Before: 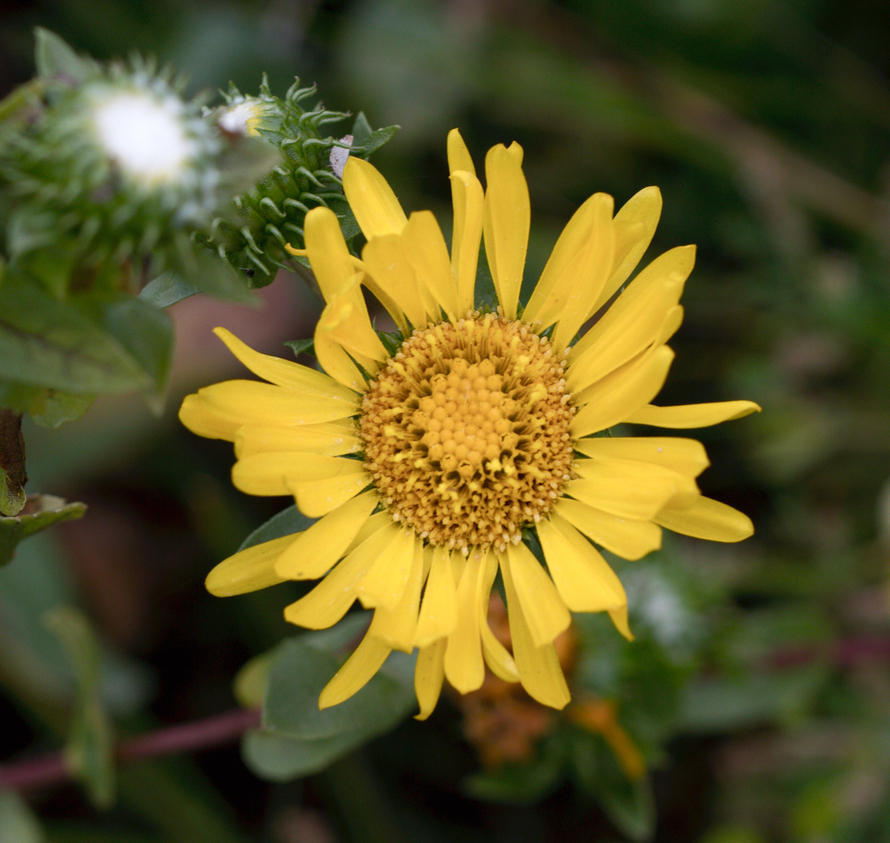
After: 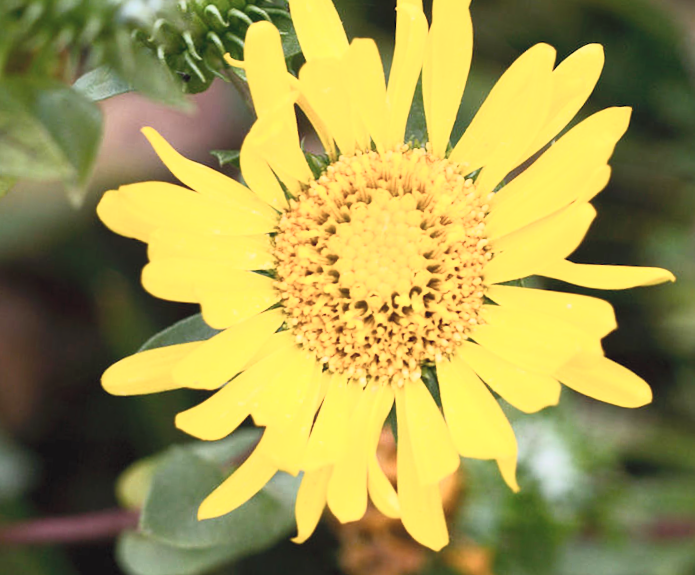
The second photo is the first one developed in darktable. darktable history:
contrast brightness saturation: contrast 0.39, brightness 0.53
tone curve: curves: ch0 [(0, 0.028) (0.138, 0.156) (0.468, 0.516) (0.754, 0.823) (1, 1)], color space Lab, linked channels, preserve colors none
rotate and perspective: rotation 4.1°, automatic cropping off
crop and rotate: angle -3.37°, left 9.79%, top 20.73%, right 12.42%, bottom 11.82%
